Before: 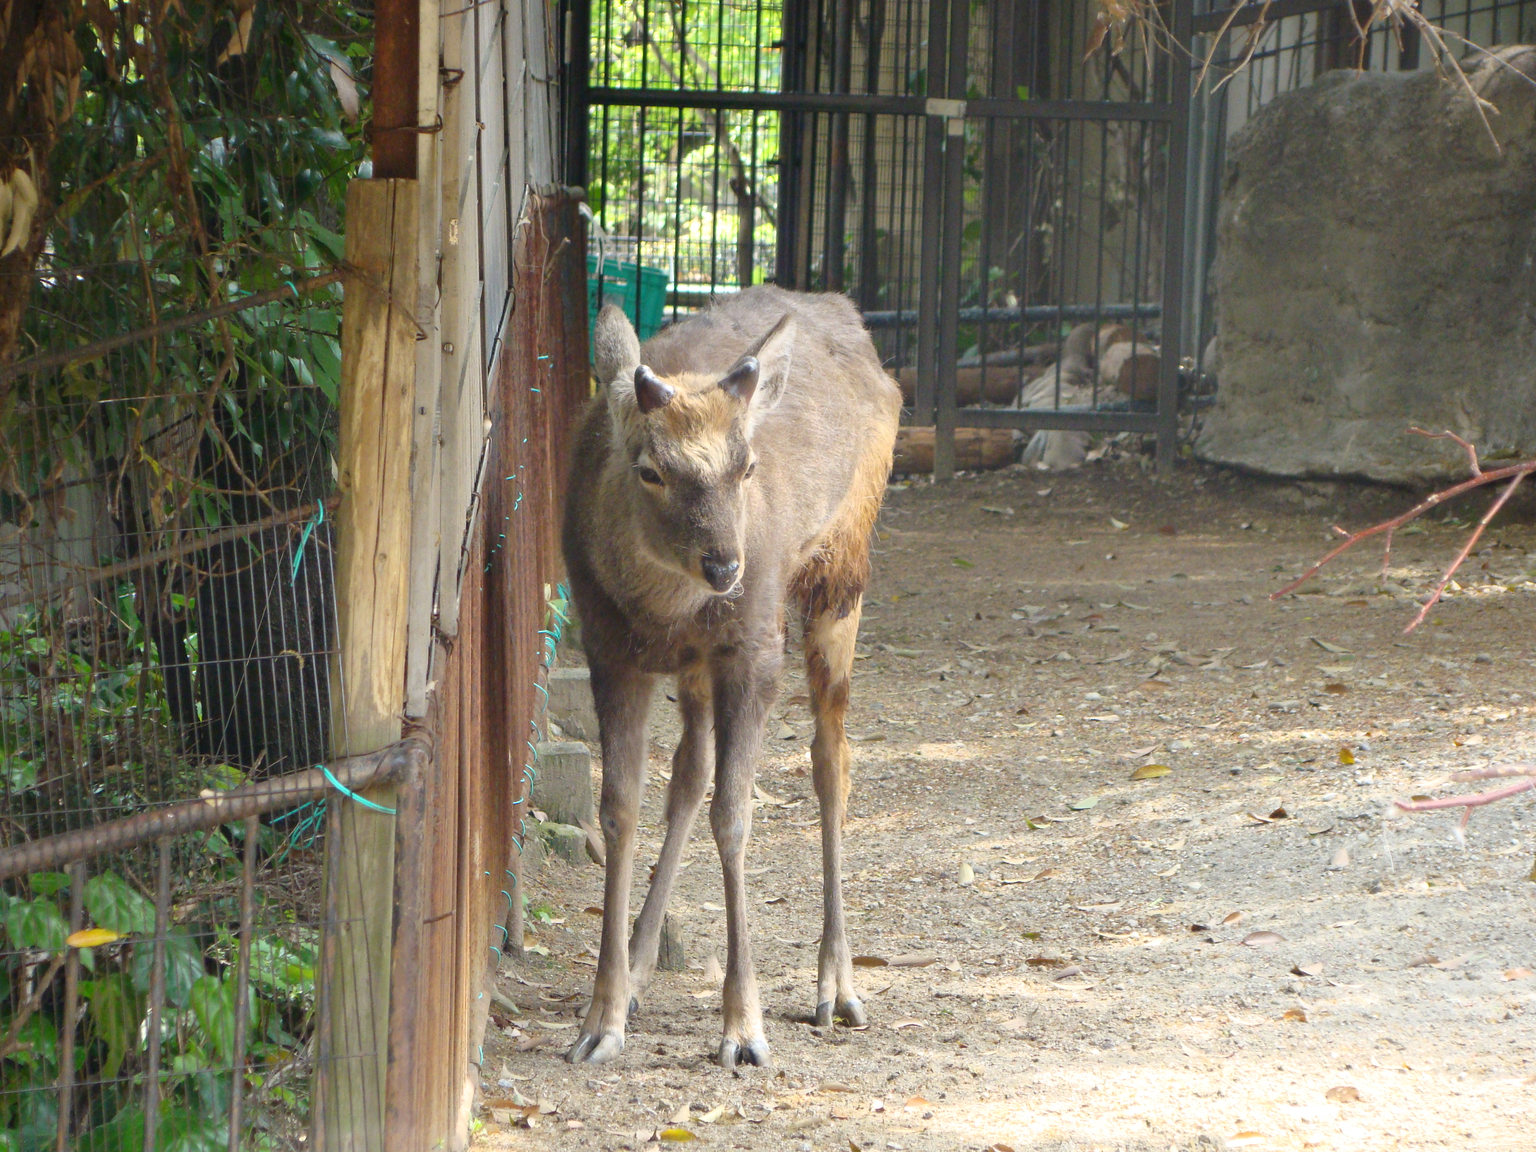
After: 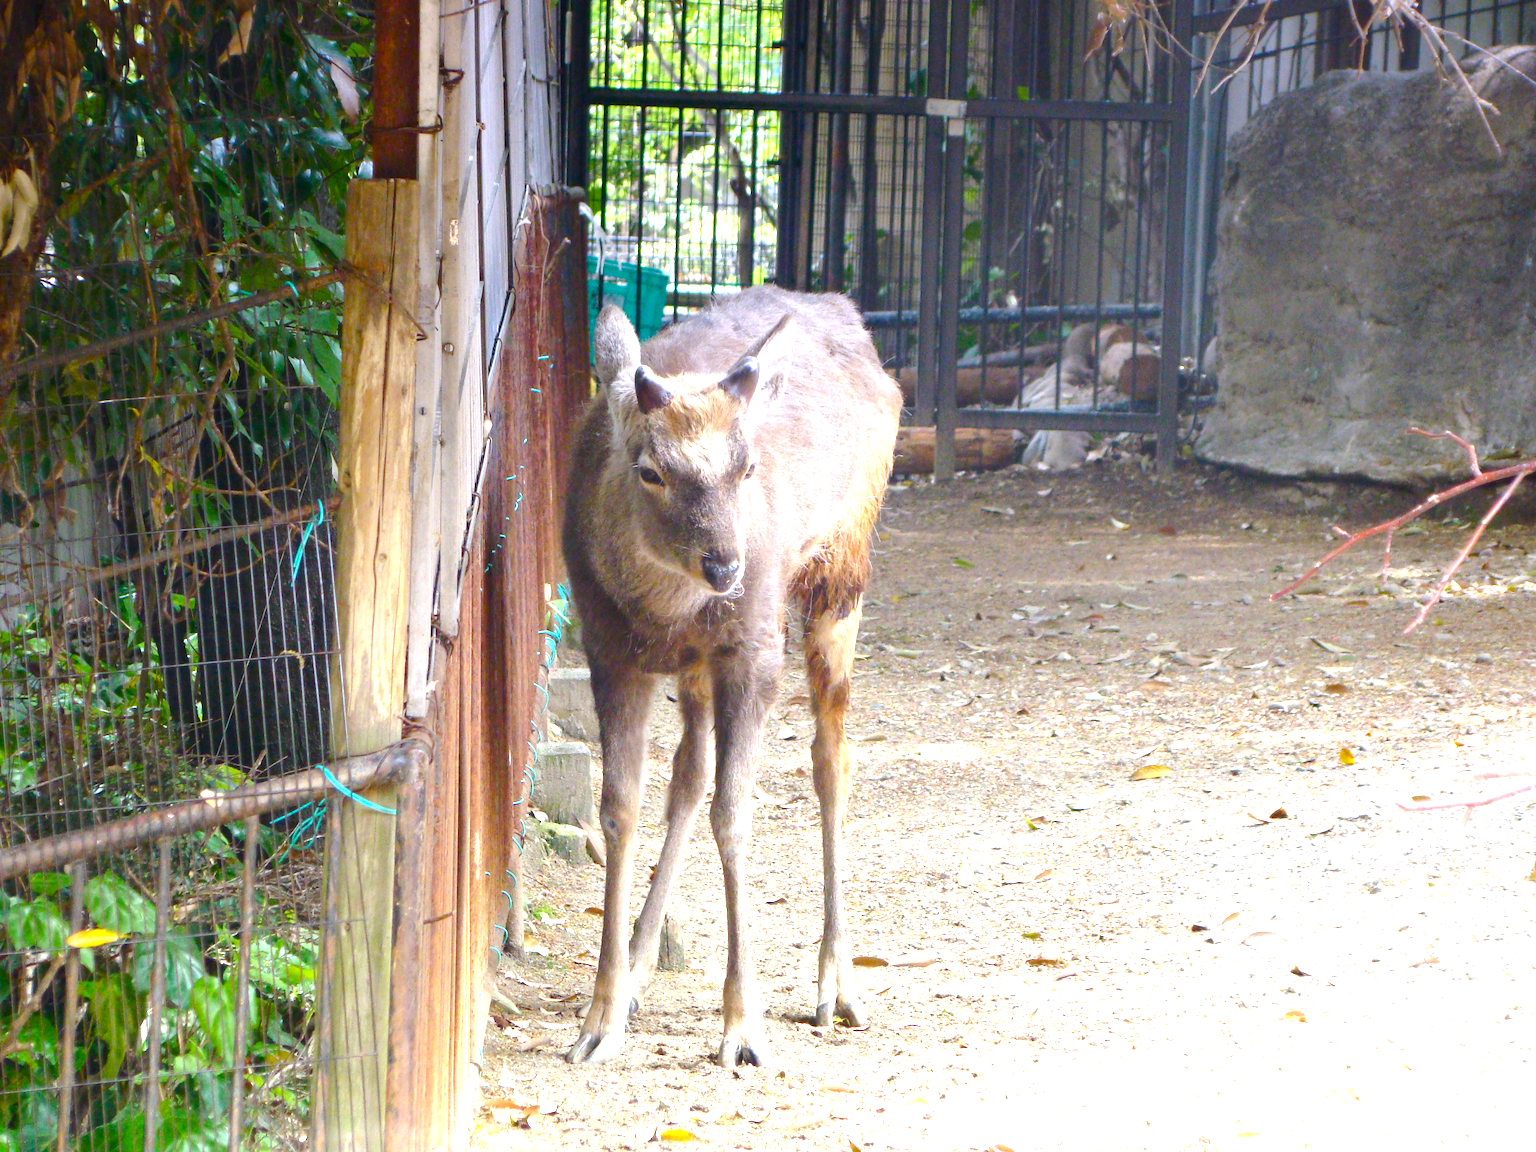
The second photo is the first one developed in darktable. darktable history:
exposure: black level correction 0, exposure 0.95 EV, compensate exposure bias true, compensate highlight preservation false
tone equalizer: -8 EV -0.417 EV, -7 EV -0.389 EV, -6 EV -0.333 EV, -5 EV -0.222 EV, -3 EV 0.222 EV, -2 EV 0.333 EV, -1 EV 0.389 EV, +0 EV 0.417 EV, edges refinement/feathering 500, mask exposure compensation -1.57 EV, preserve details no
color balance rgb: perceptual saturation grading › global saturation 35%, perceptual saturation grading › highlights -25%, perceptual saturation grading › shadows 50%
graduated density: hue 238.83°, saturation 50%
